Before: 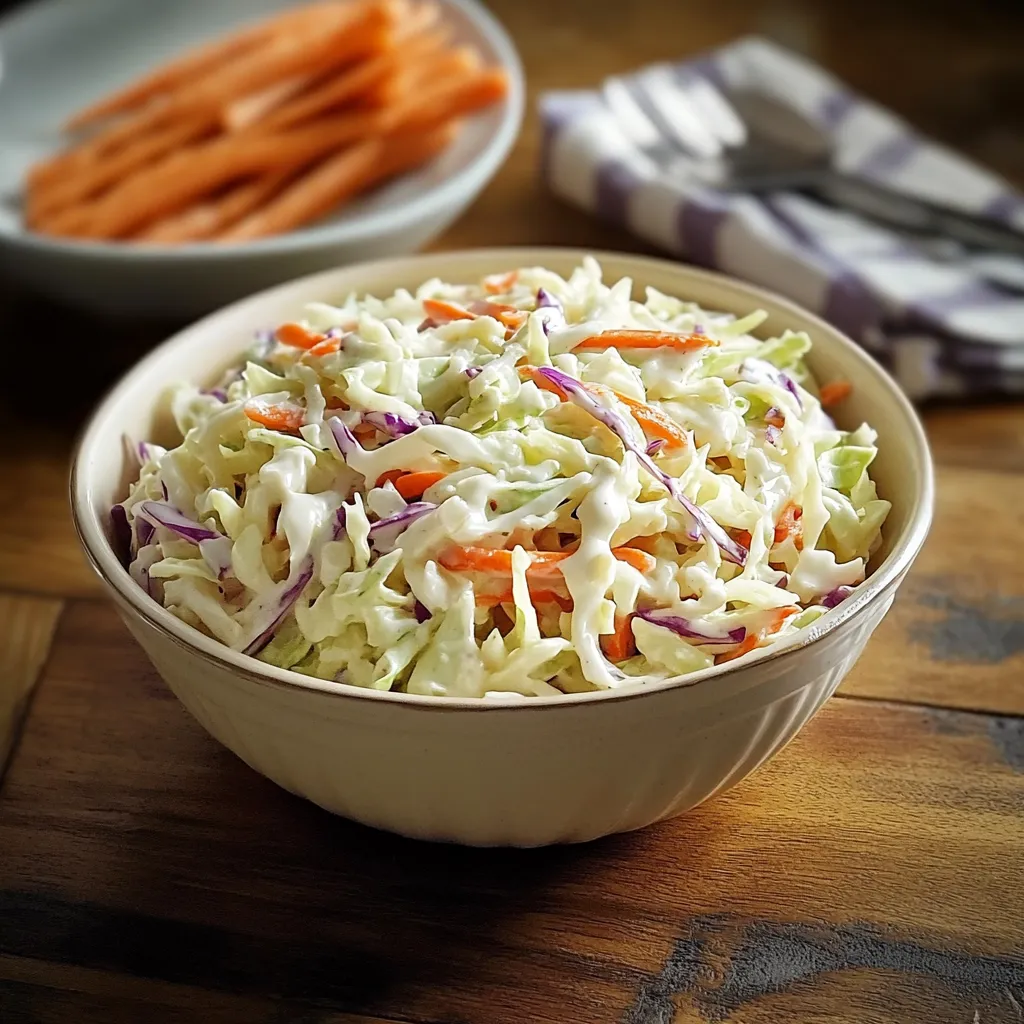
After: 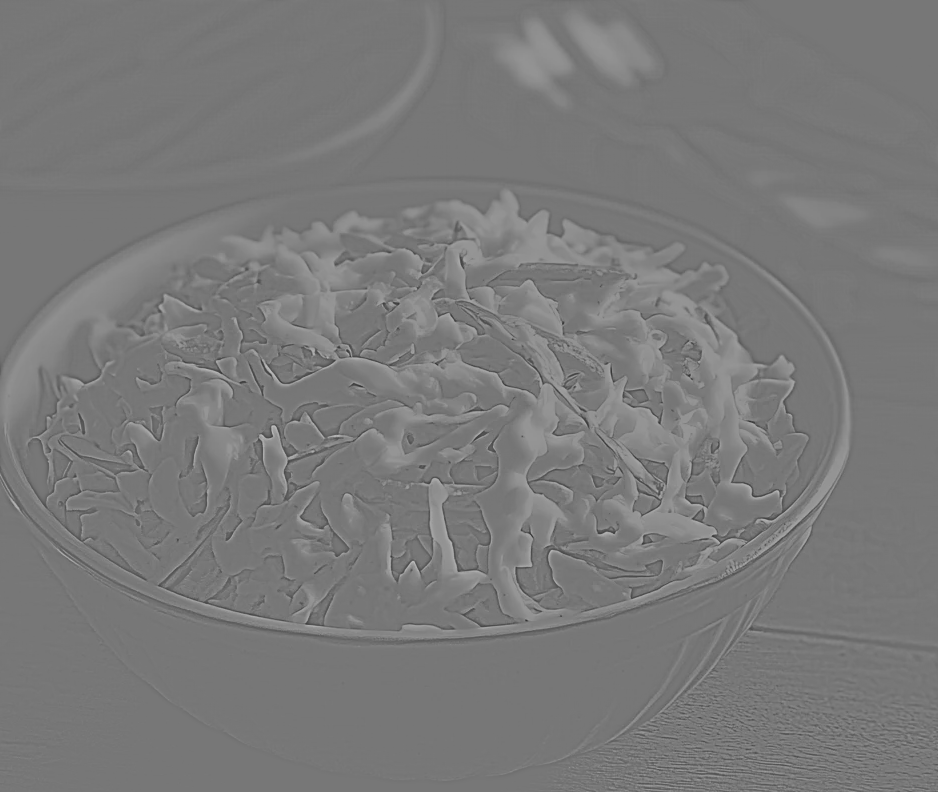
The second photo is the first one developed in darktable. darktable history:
crop: left 8.155%, top 6.611%, bottom 15.385%
tone equalizer: -8 EV -1.08 EV, -7 EV -1.01 EV, -6 EV -0.867 EV, -5 EV -0.578 EV, -3 EV 0.578 EV, -2 EV 0.867 EV, -1 EV 1.01 EV, +0 EV 1.08 EV, edges refinement/feathering 500, mask exposure compensation -1.57 EV, preserve details no
highpass: sharpness 9.84%, contrast boost 9.94%
shadows and highlights: soften with gaussian
color zones: curves: ch1 [(0.29, 0.492) (0.373, 0.185) (0.509, 0.481)]; ch2 [(0.25, 0.462) (0.749, 0.457)], mix 40.67%
